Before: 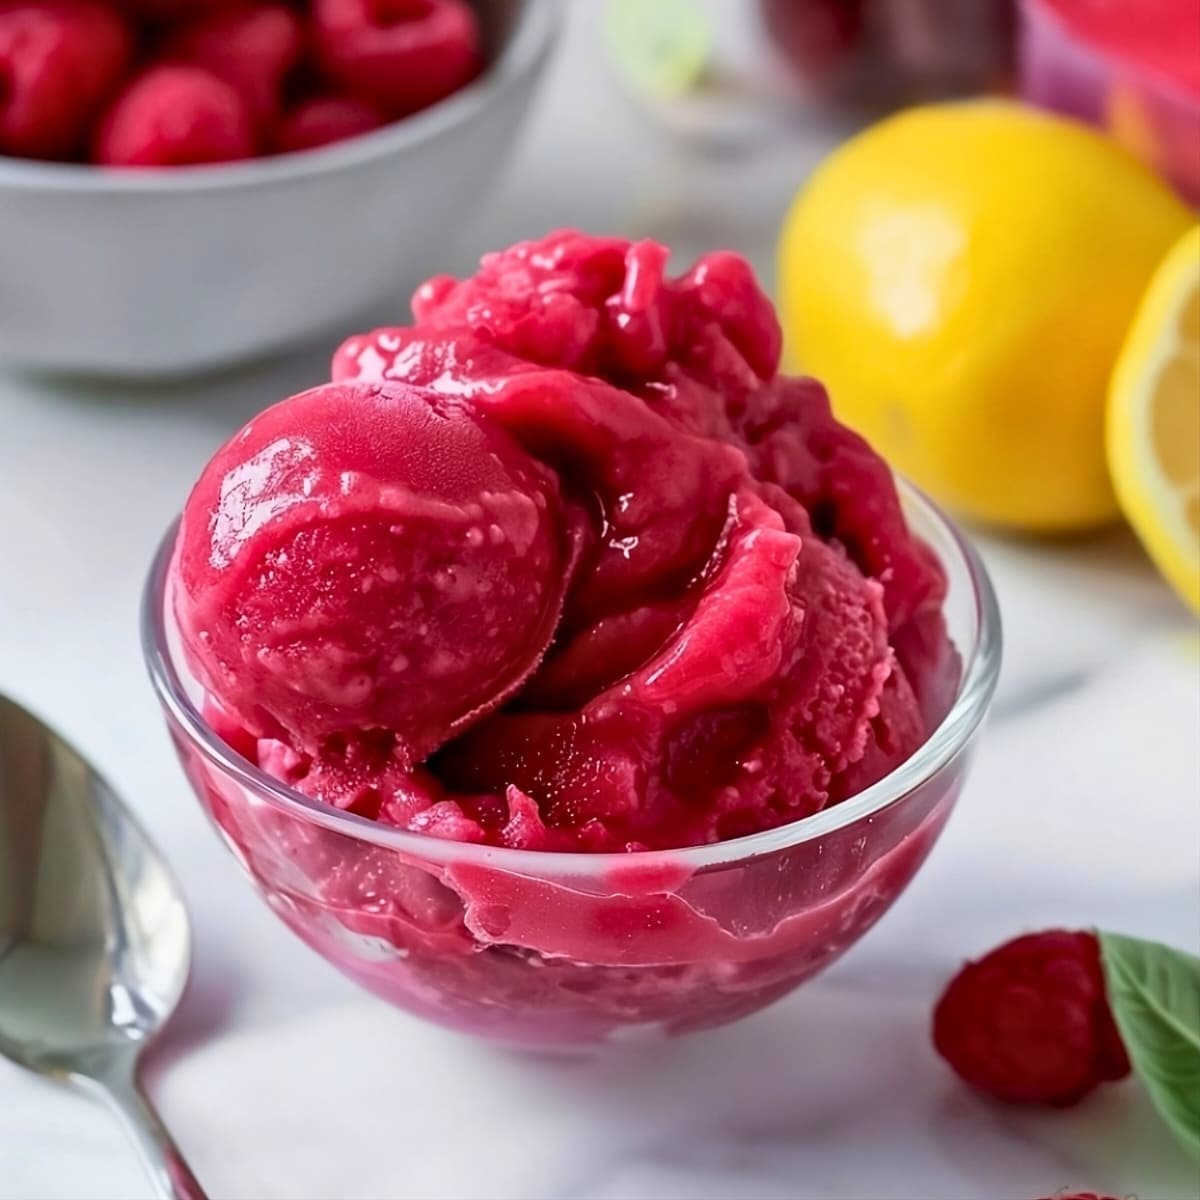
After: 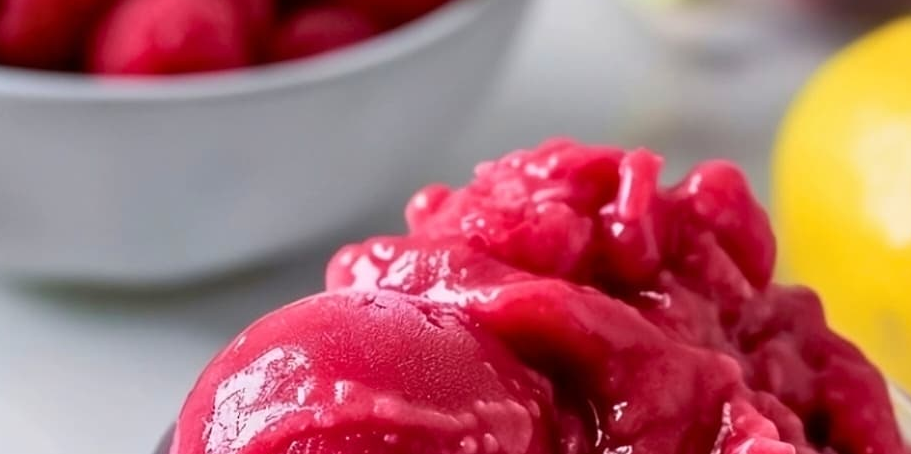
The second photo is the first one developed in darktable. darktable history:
crop: left 0.566%, top 7.643%, right 23.487%, bottom 54.515%
